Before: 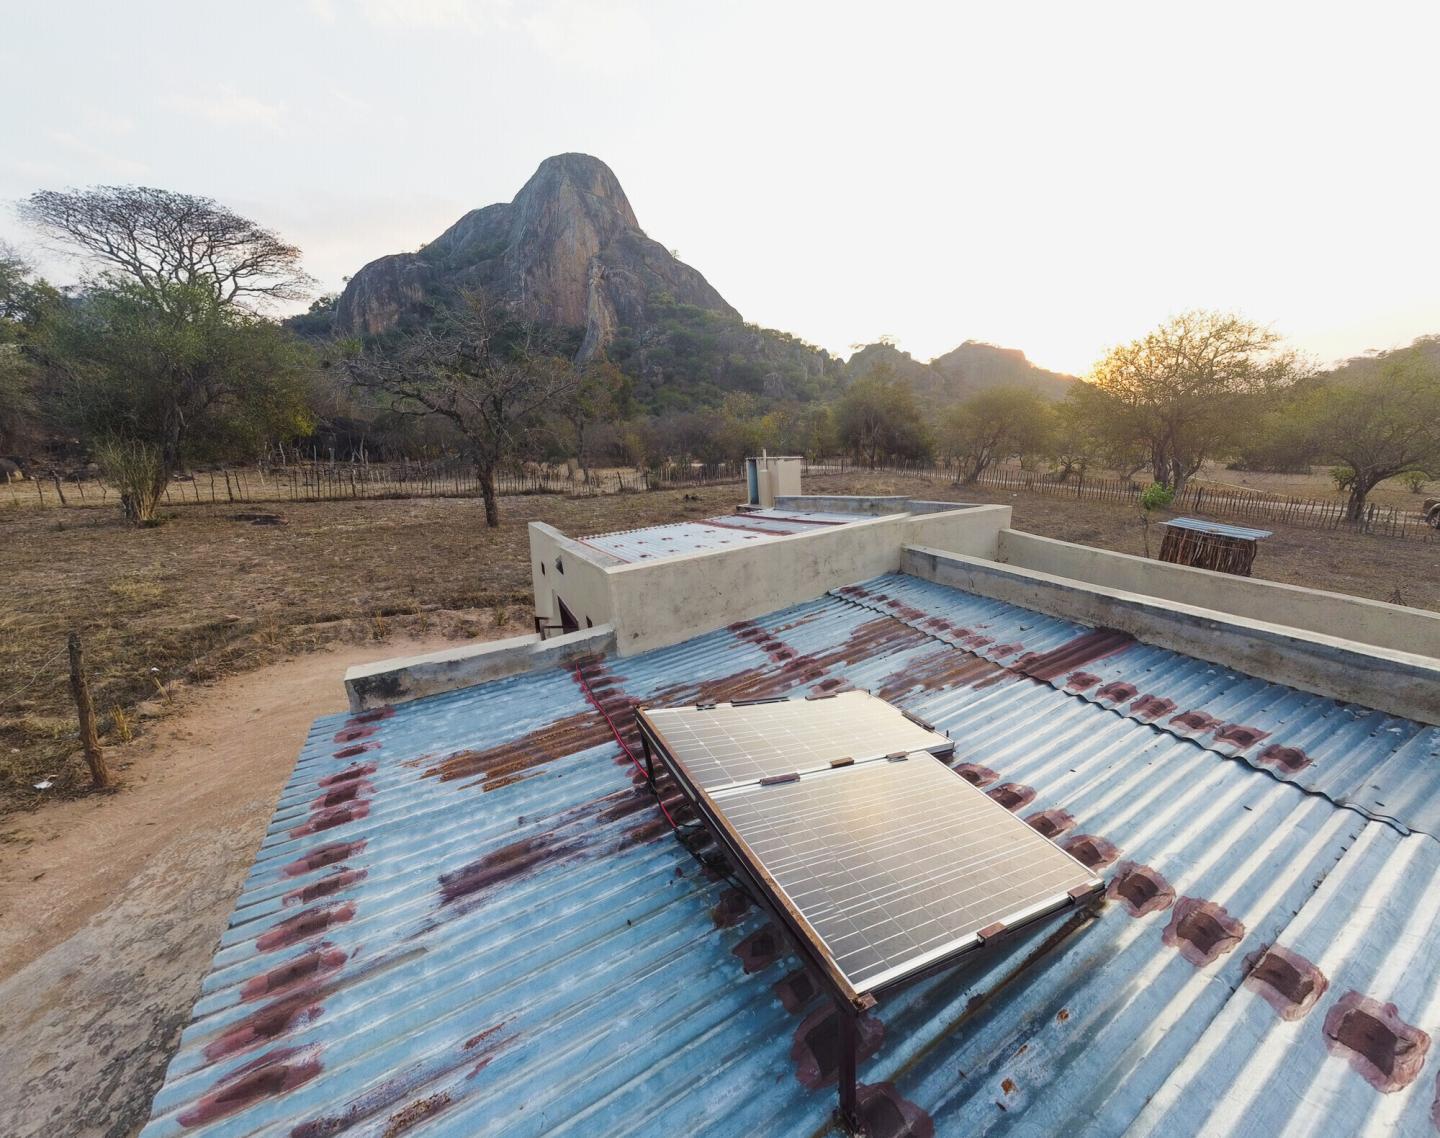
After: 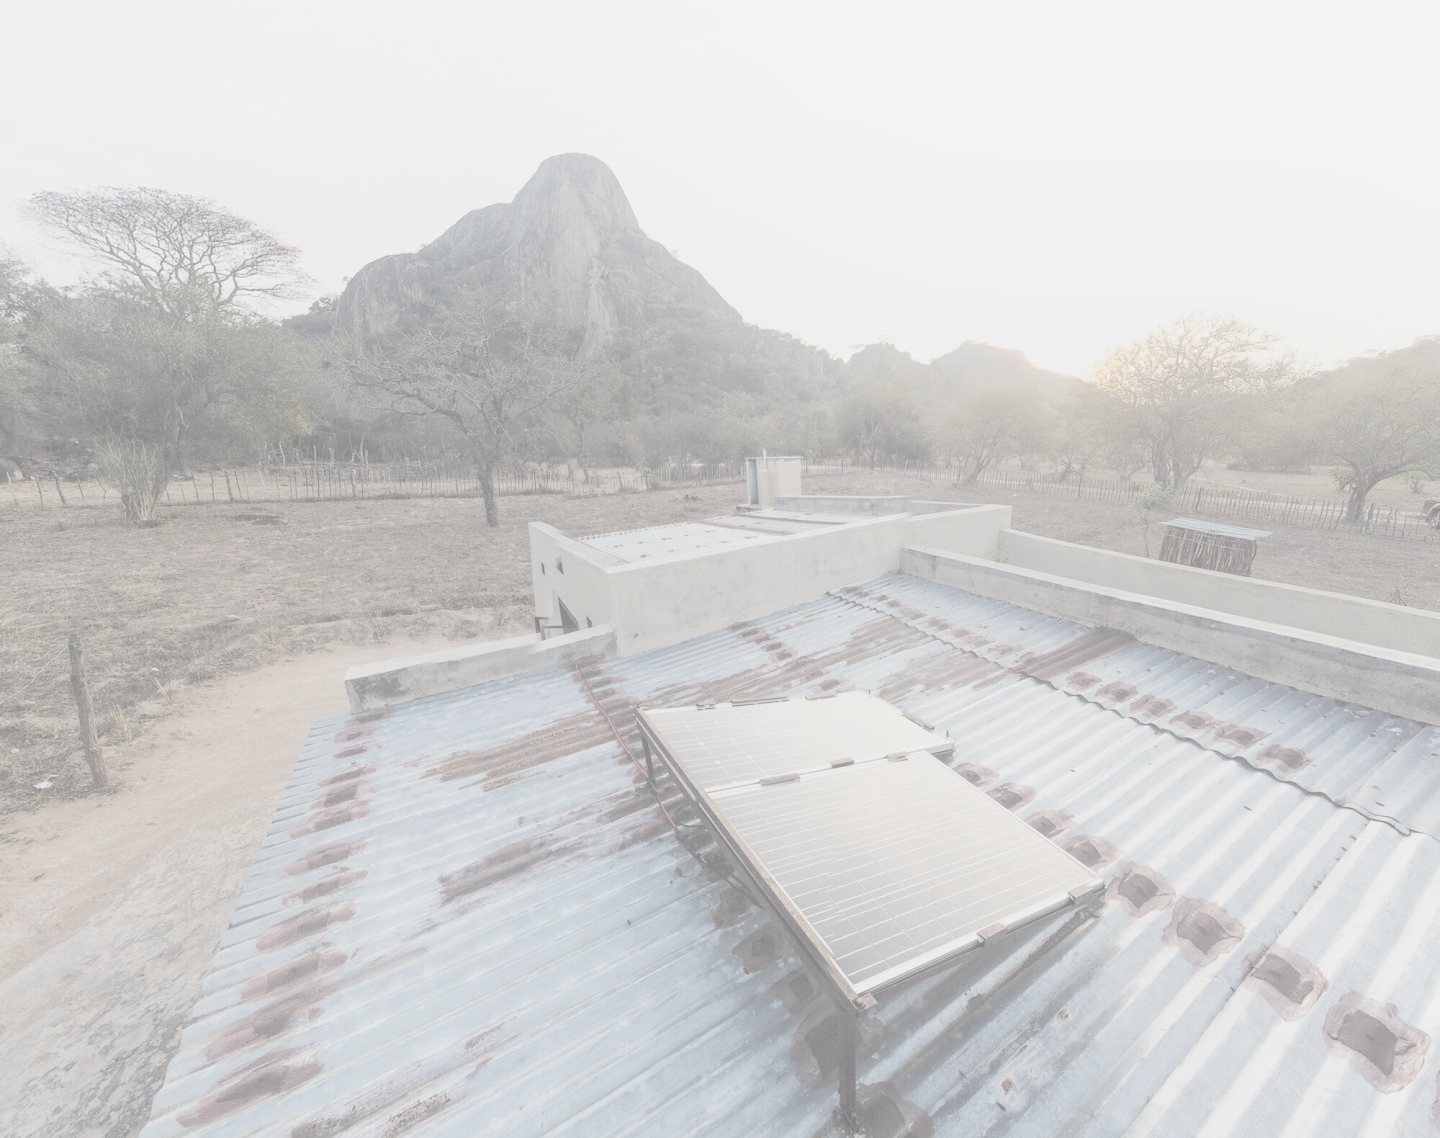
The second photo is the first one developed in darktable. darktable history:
shadows and highlights: shadows 0.343, highlights 41.72
contrast brightness saturation: contrast -0.333, brightness 0.739, saturation -0.787
